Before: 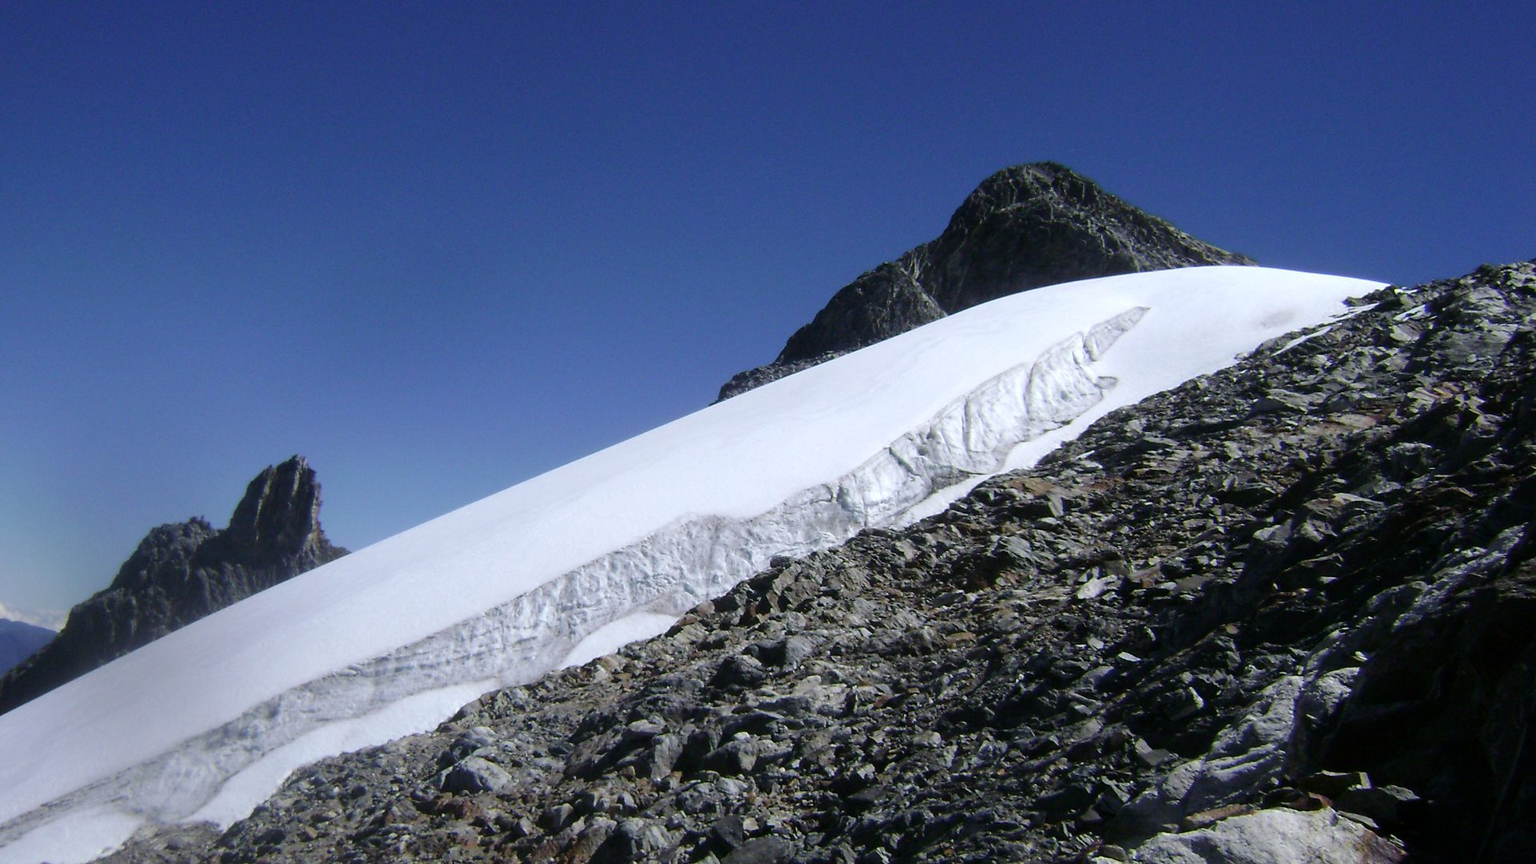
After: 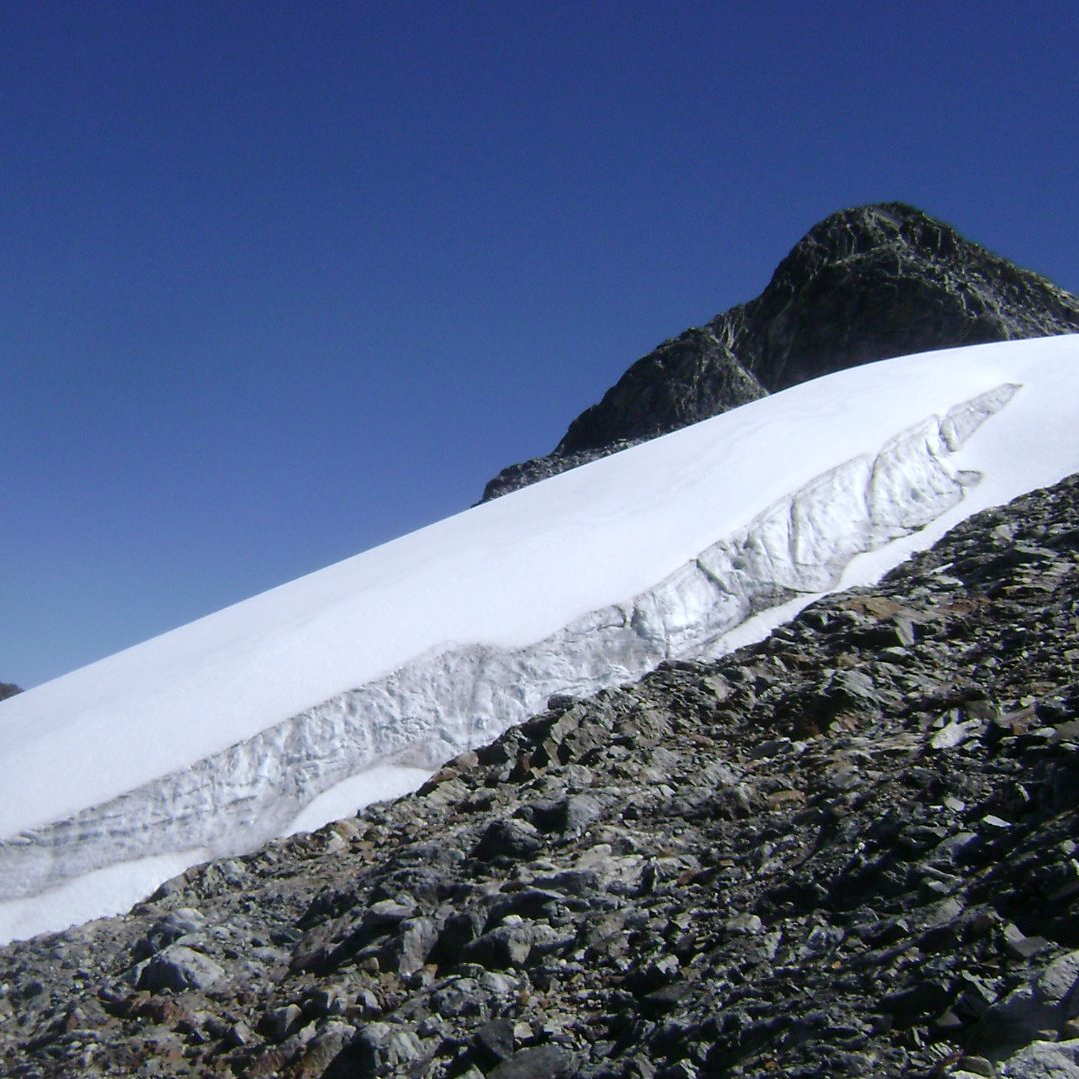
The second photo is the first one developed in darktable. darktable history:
crop: left 21.638%, right 22.113%, bottom 0.005%
